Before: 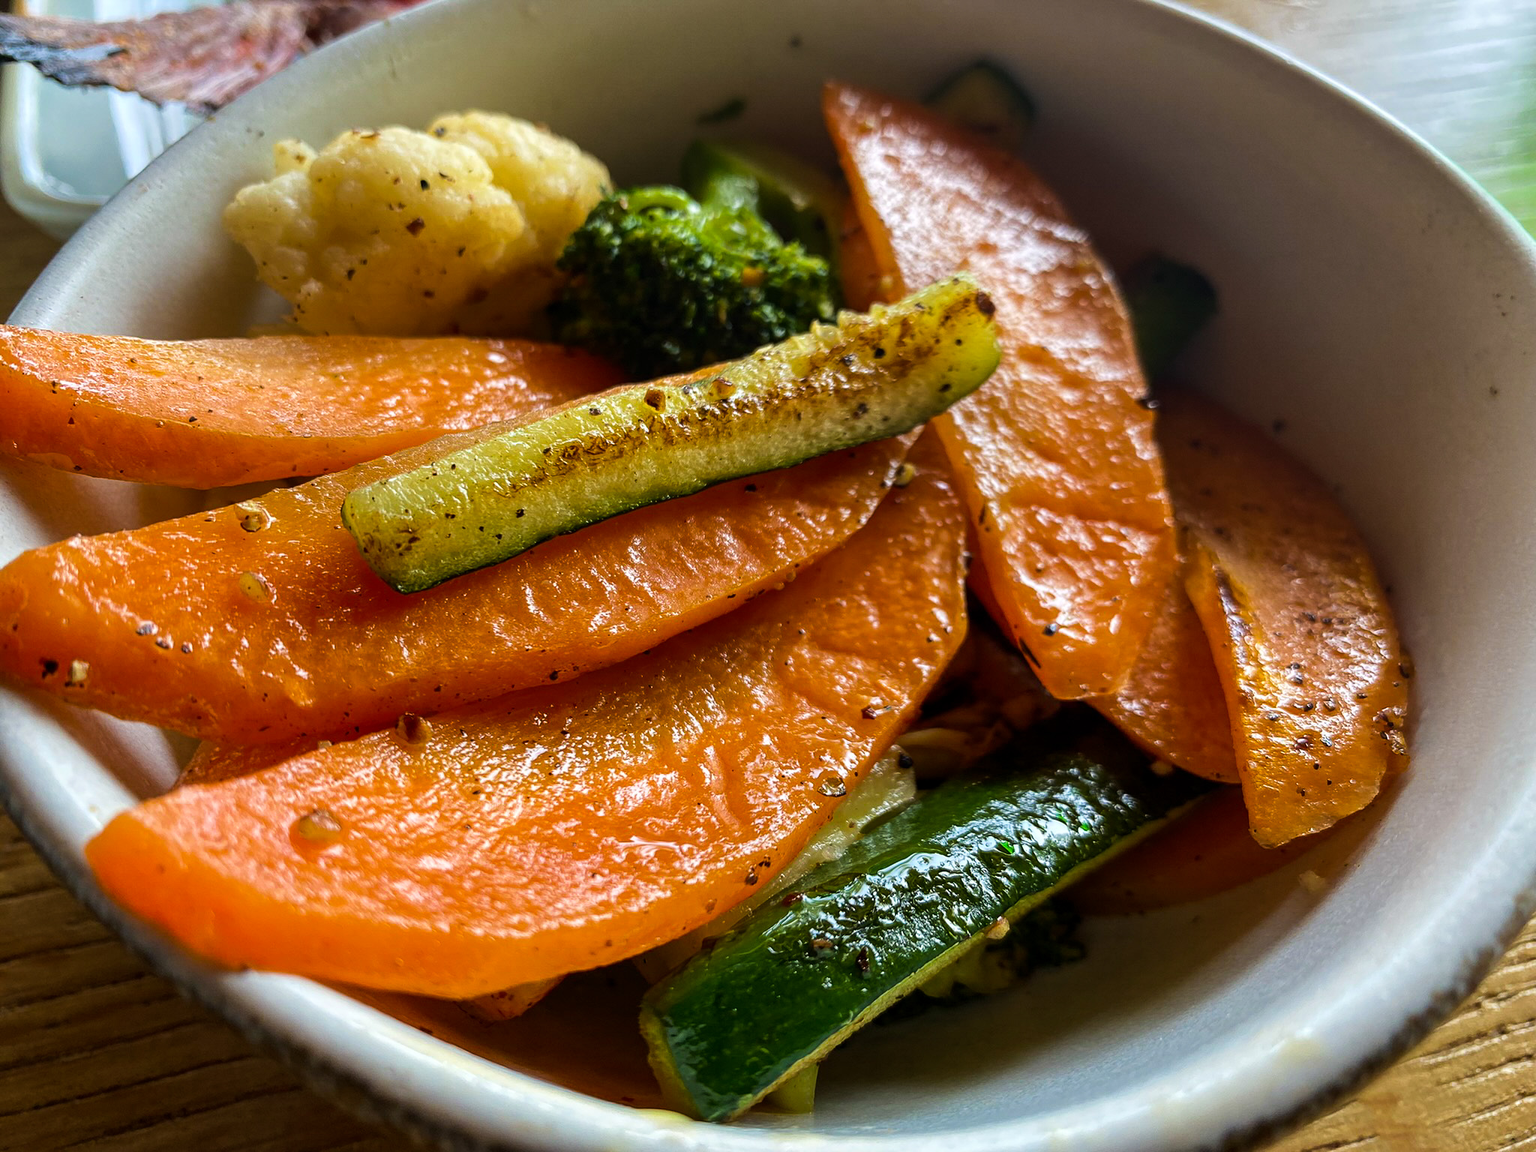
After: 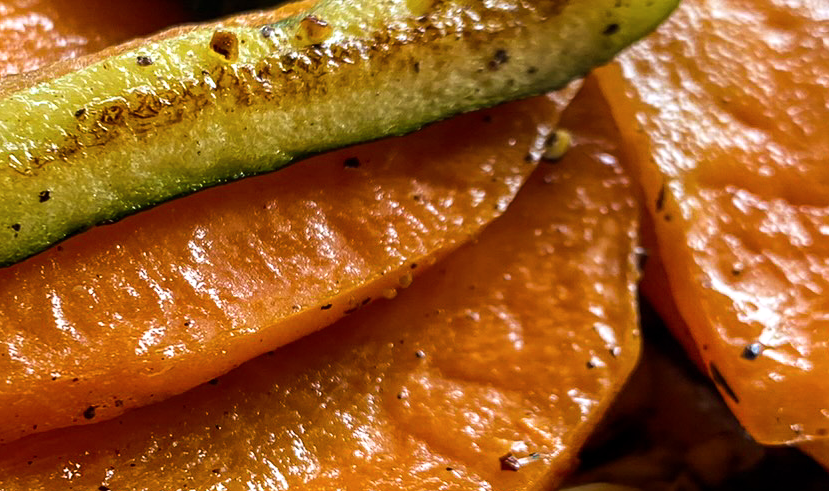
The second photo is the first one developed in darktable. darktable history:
crop: left 31.704%, top 31.787%, right 27.806%, bottom 36.237%
shadows and highlights: shadows -12.55, white point adjustment 3.92, highlights 27.75
